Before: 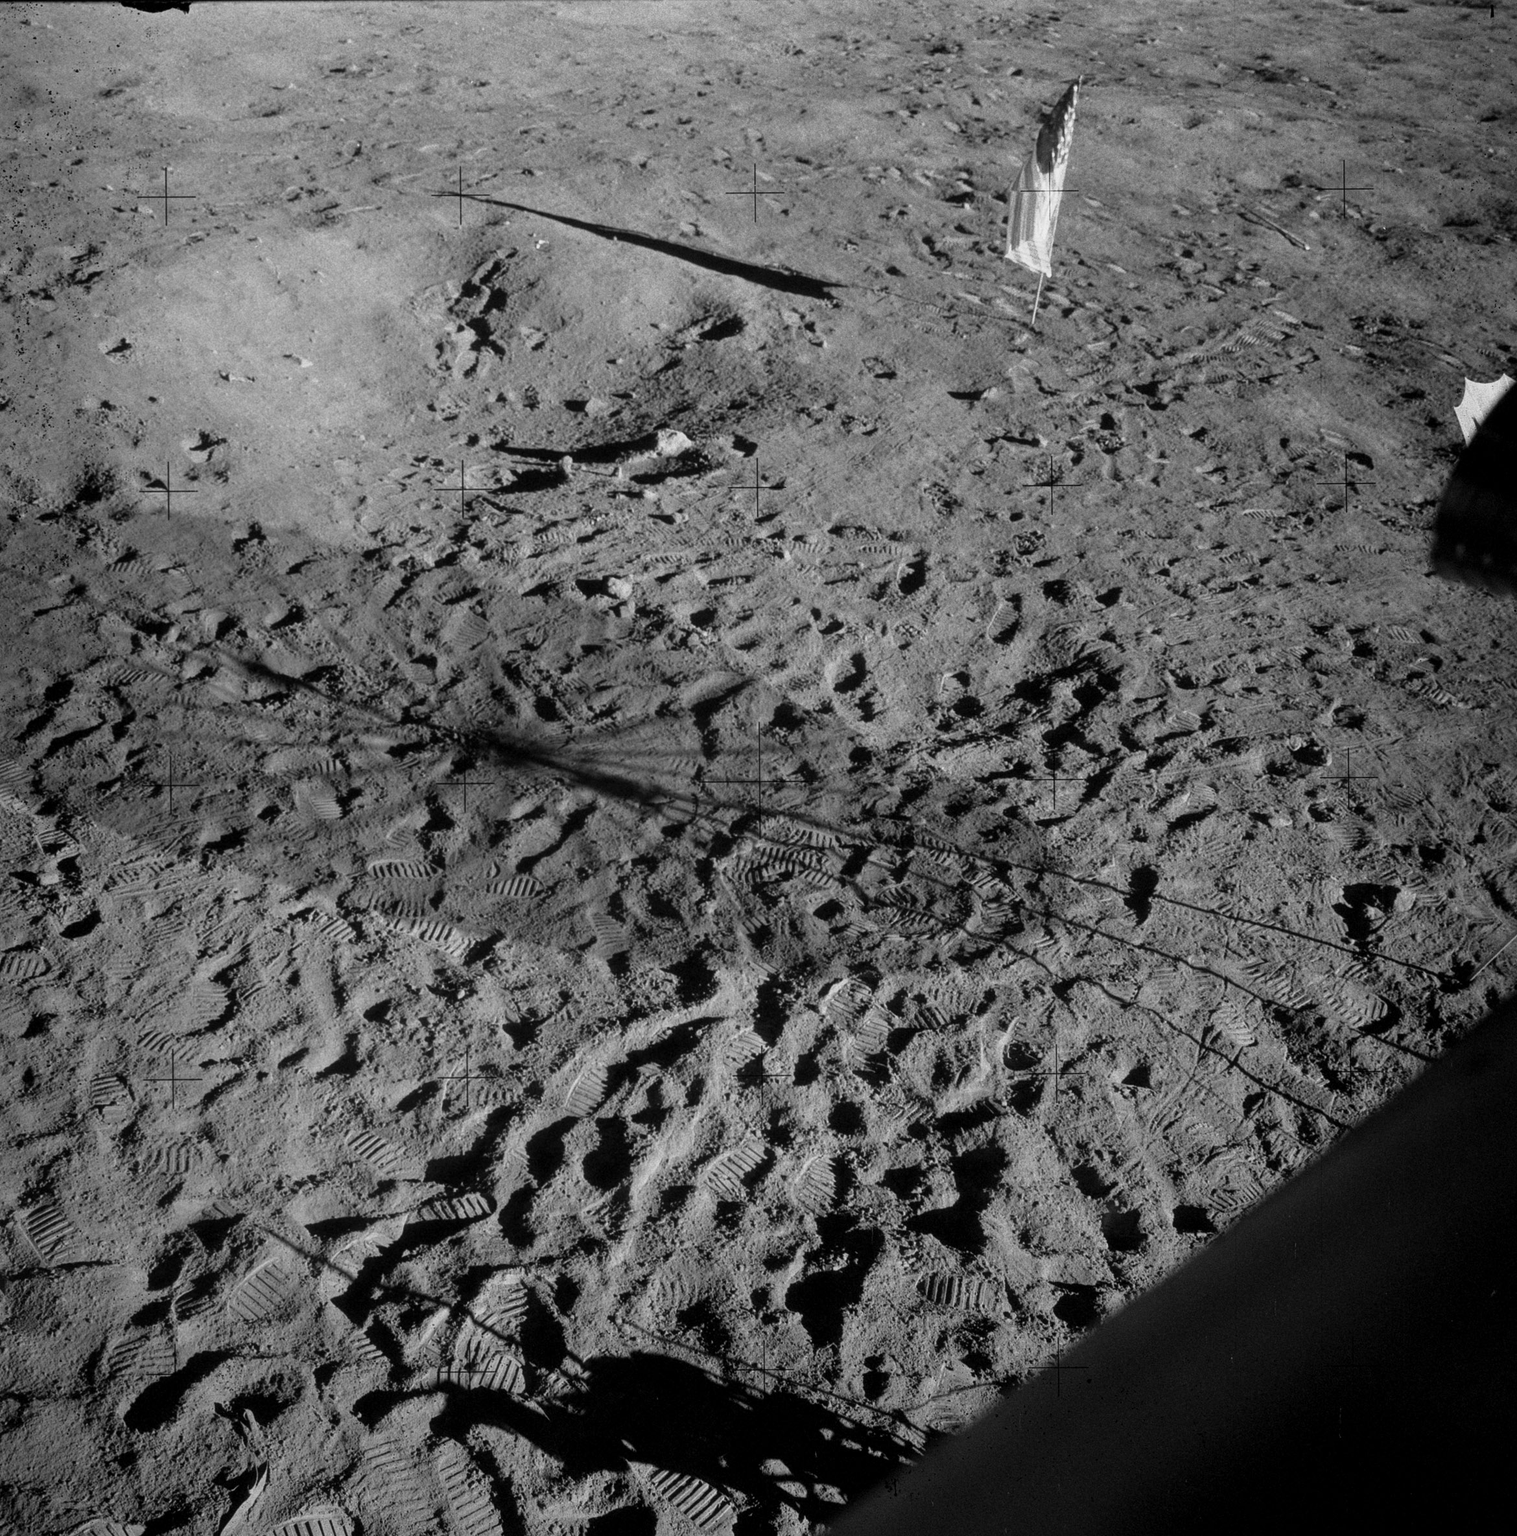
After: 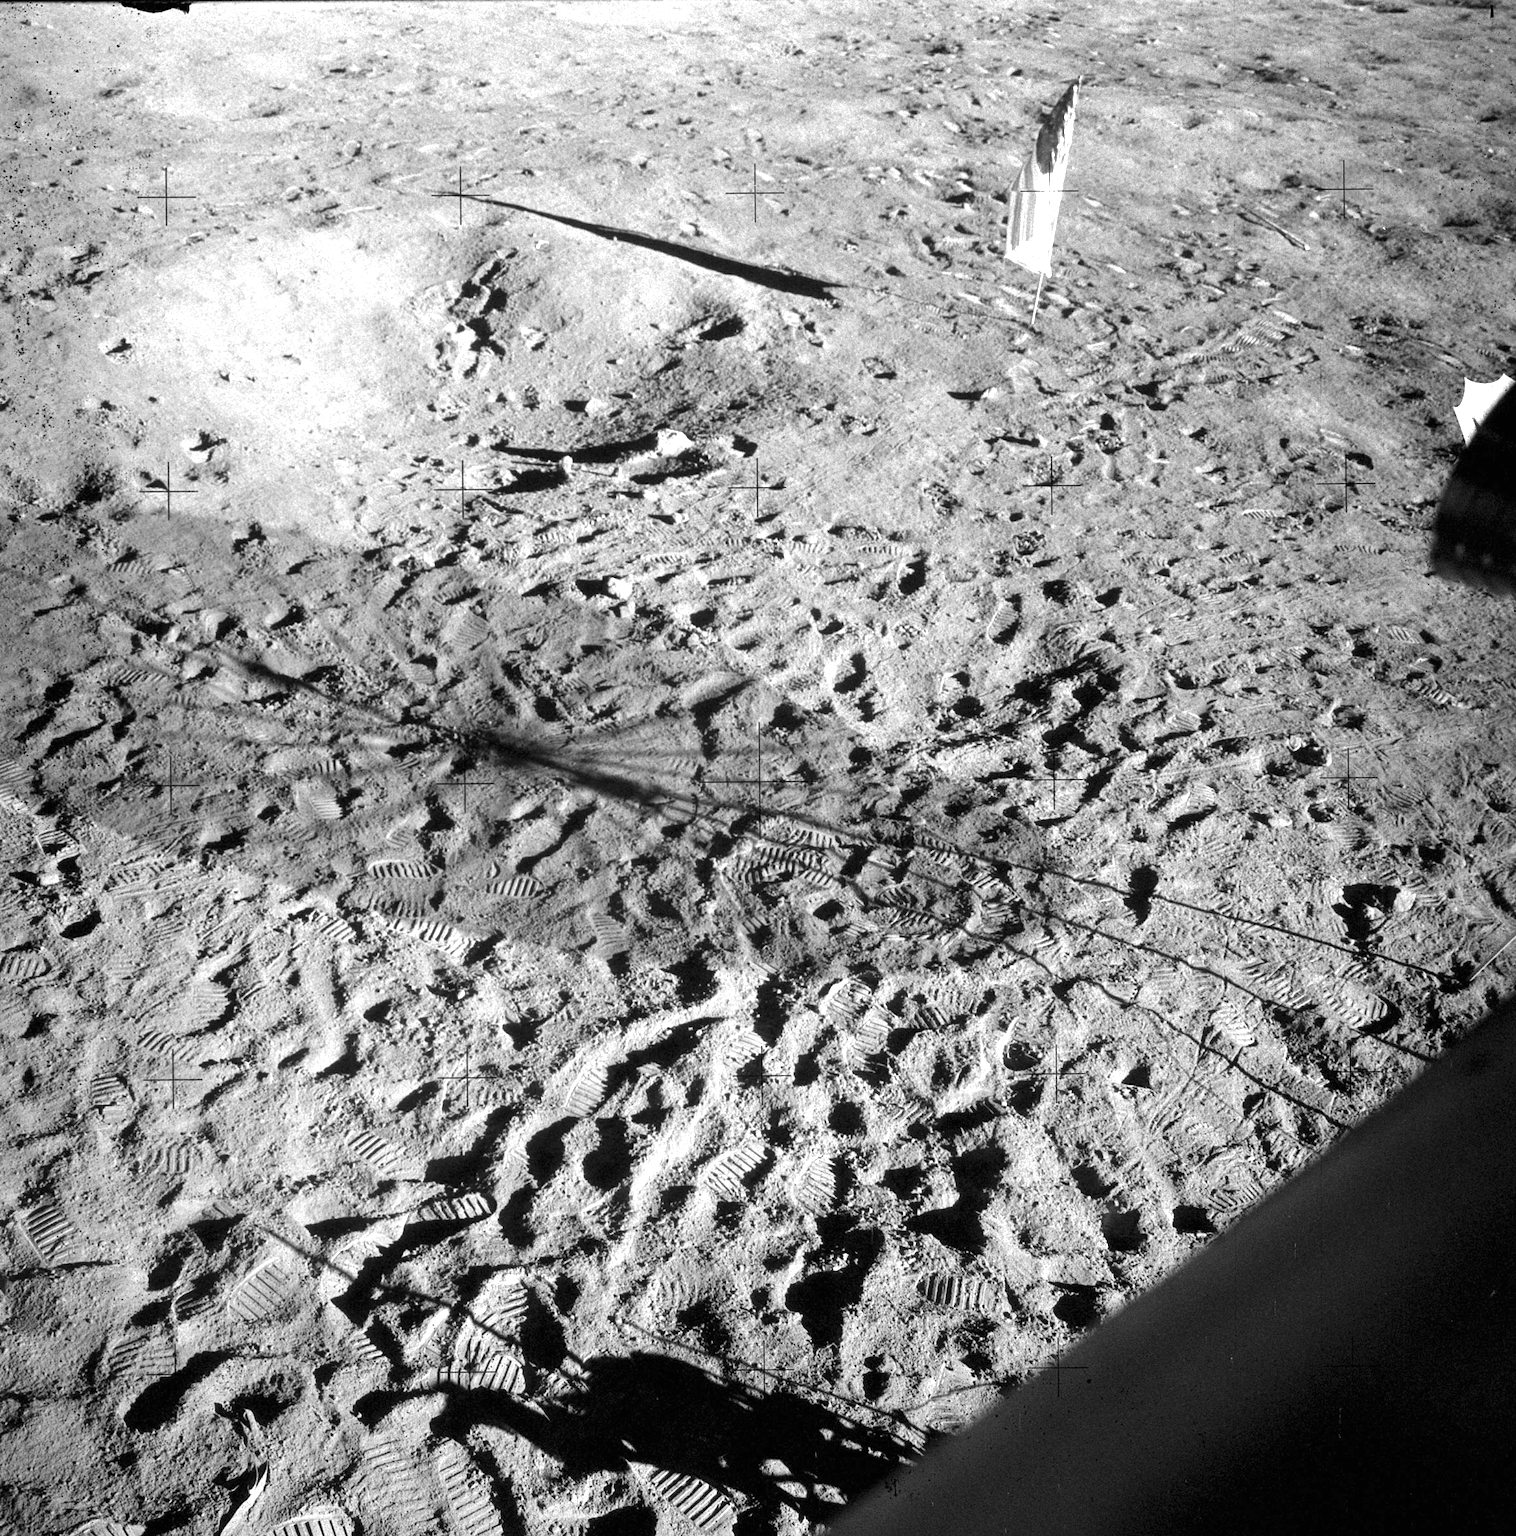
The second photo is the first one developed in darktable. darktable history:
exposure: black level correction 0, exposure 1.401 EV, compensate exposure bias true, compensate highlight preservation false
